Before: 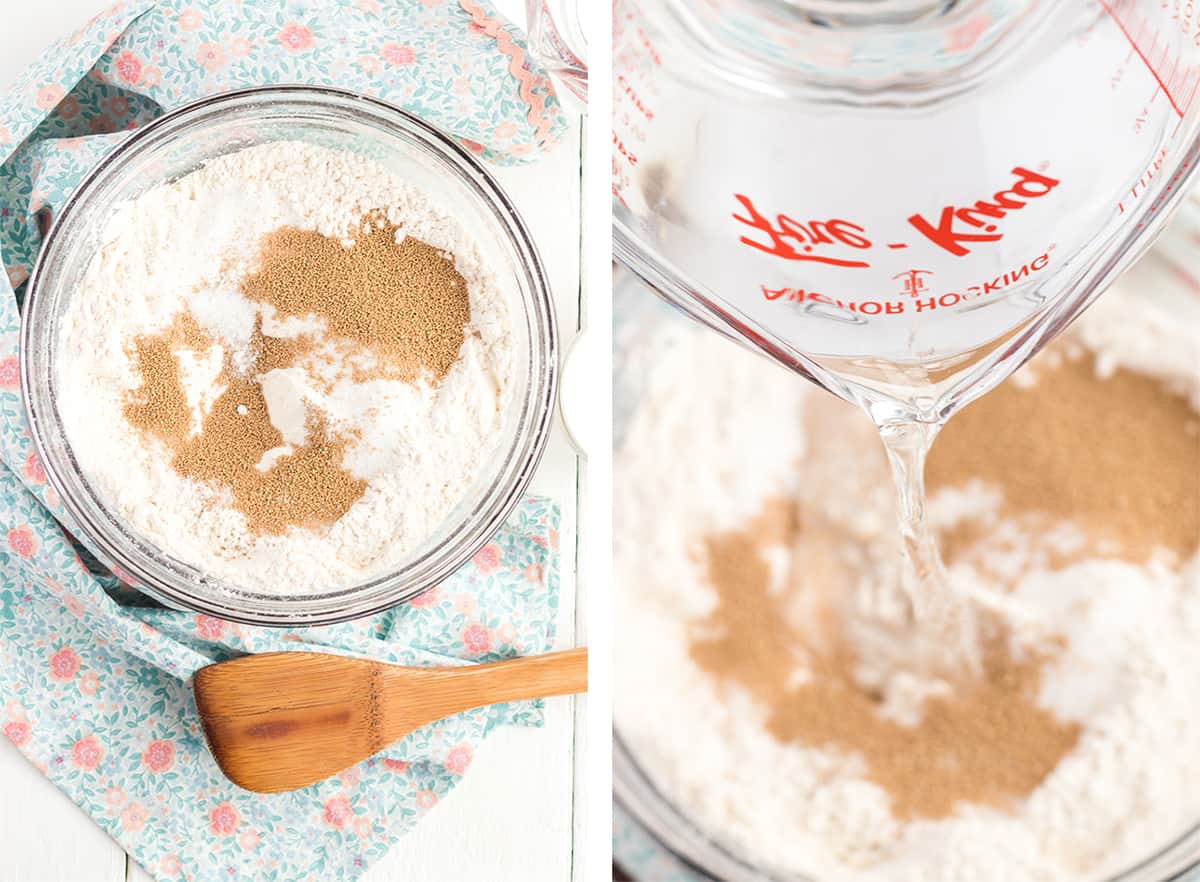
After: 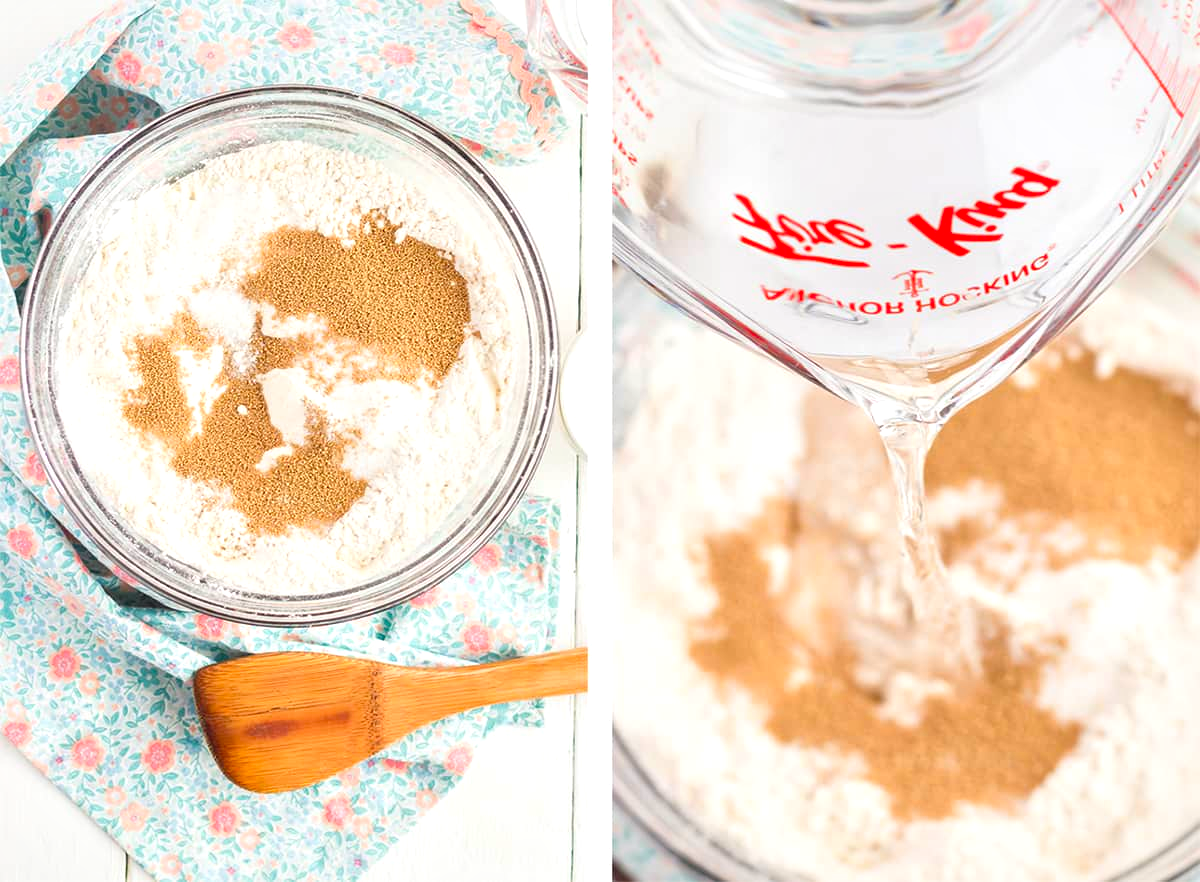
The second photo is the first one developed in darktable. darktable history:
local contrast: mode bilateral grid, contrast 24, coarseness 61, detail 152%, midtone range 0.2
contrast brightness saturation: contrast 0.065, brightness 0.178, saturation 0.402
